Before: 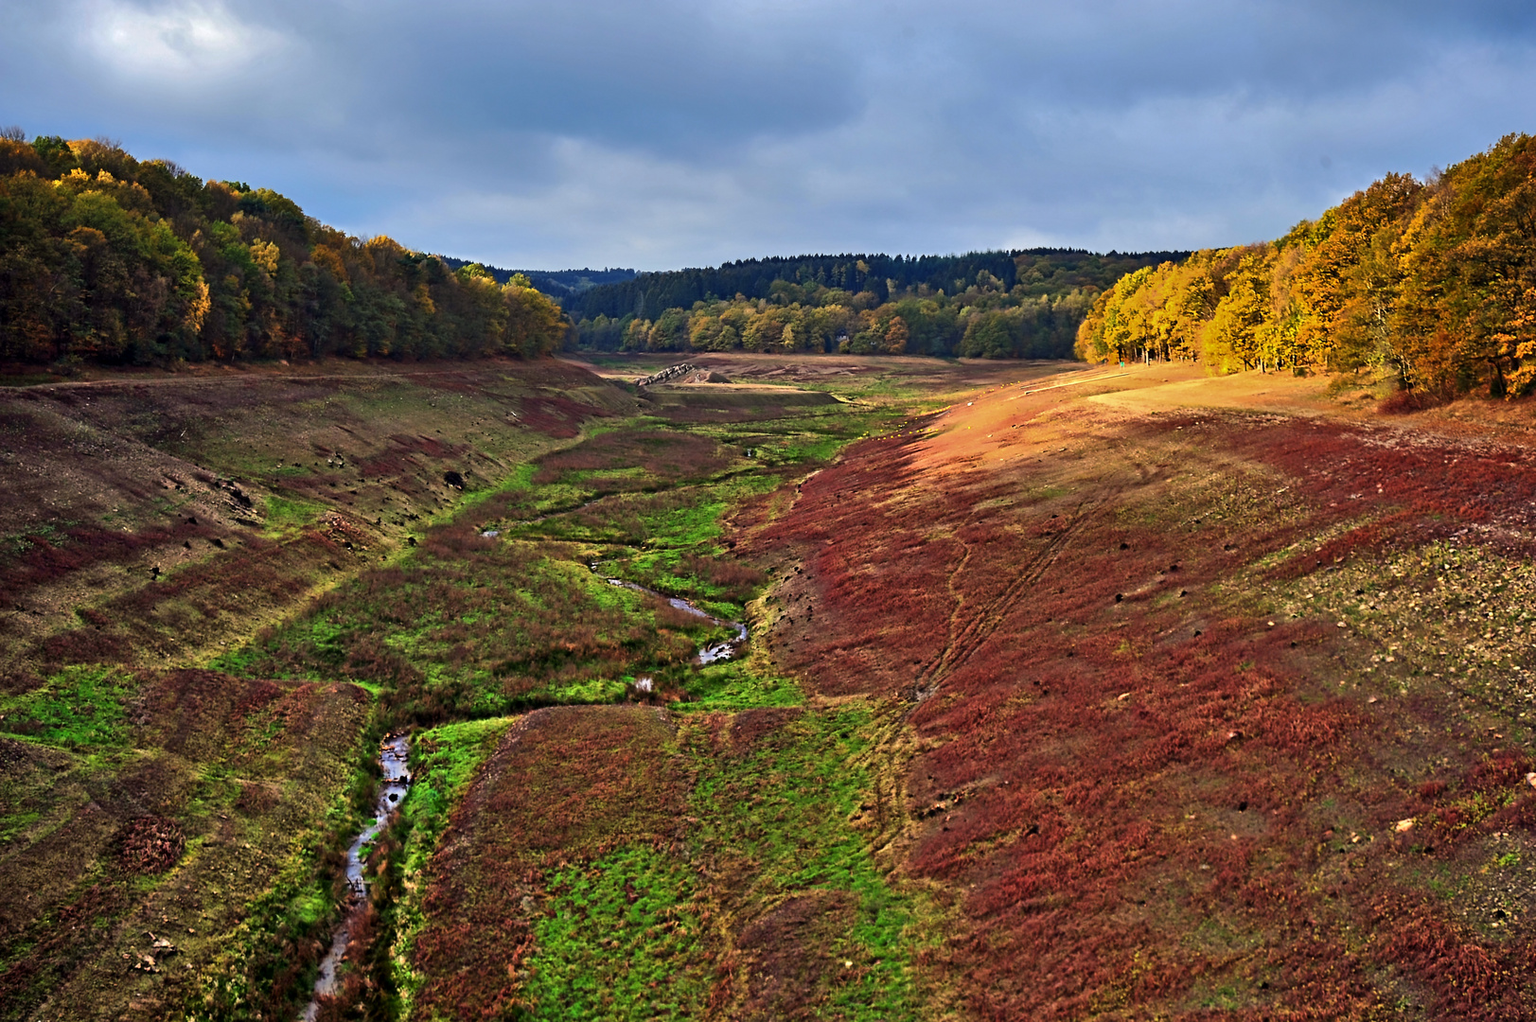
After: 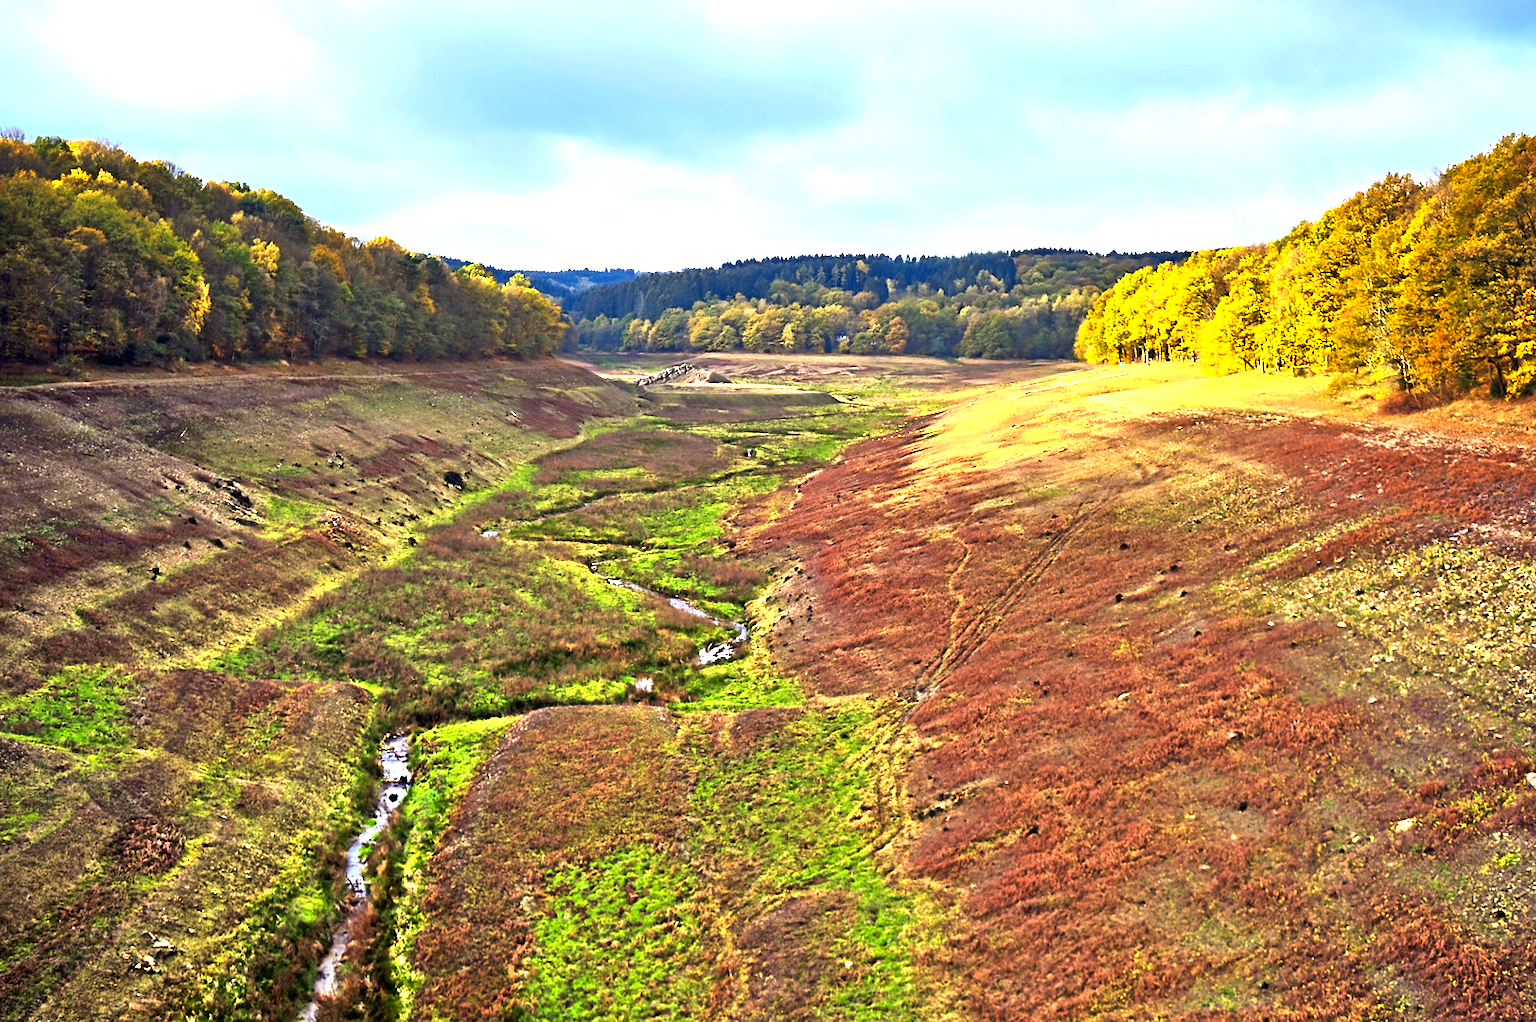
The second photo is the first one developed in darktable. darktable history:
color contrast: green-magenta contrast 0.8, blue-yellow contrast 1.1, unbound 0
exposure: black level correction 0, exposure 1.675 EV, compensate exposure bias true, compensate highlight preservation false
